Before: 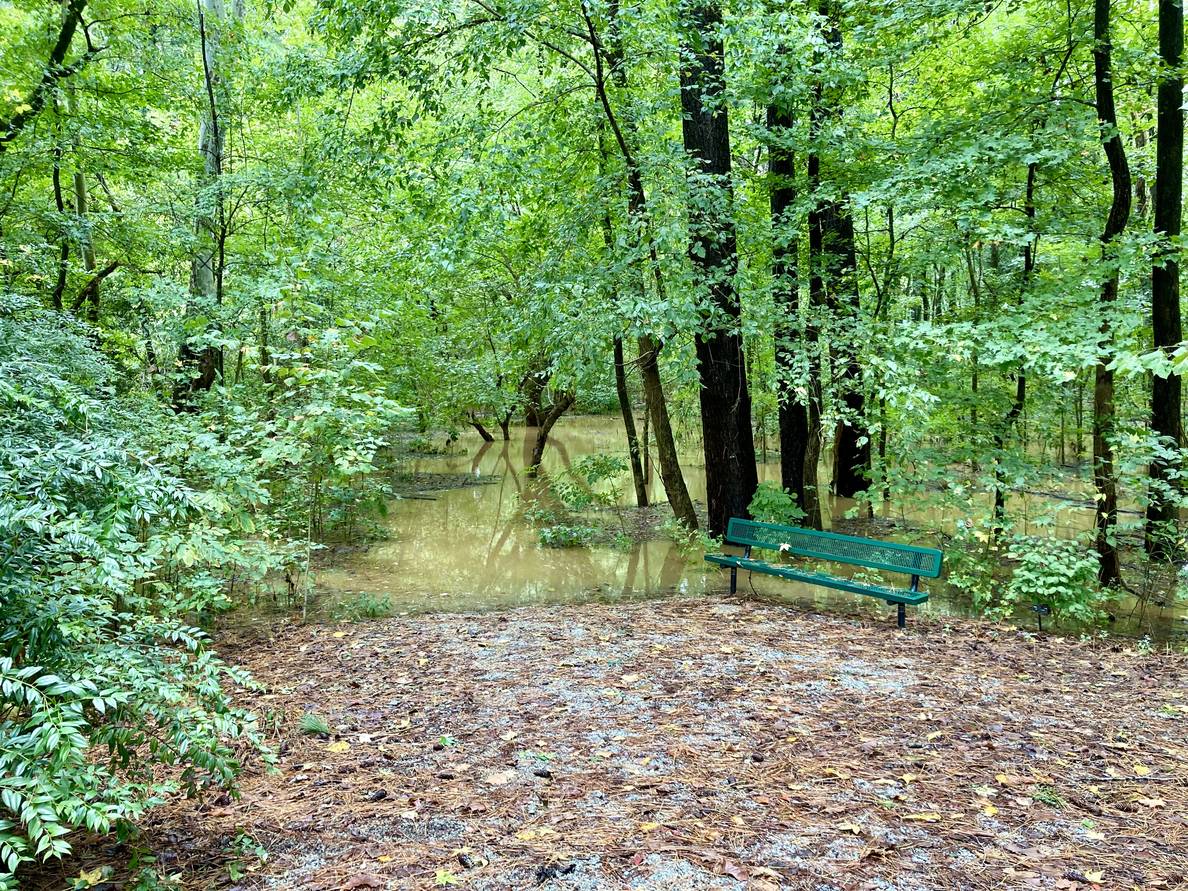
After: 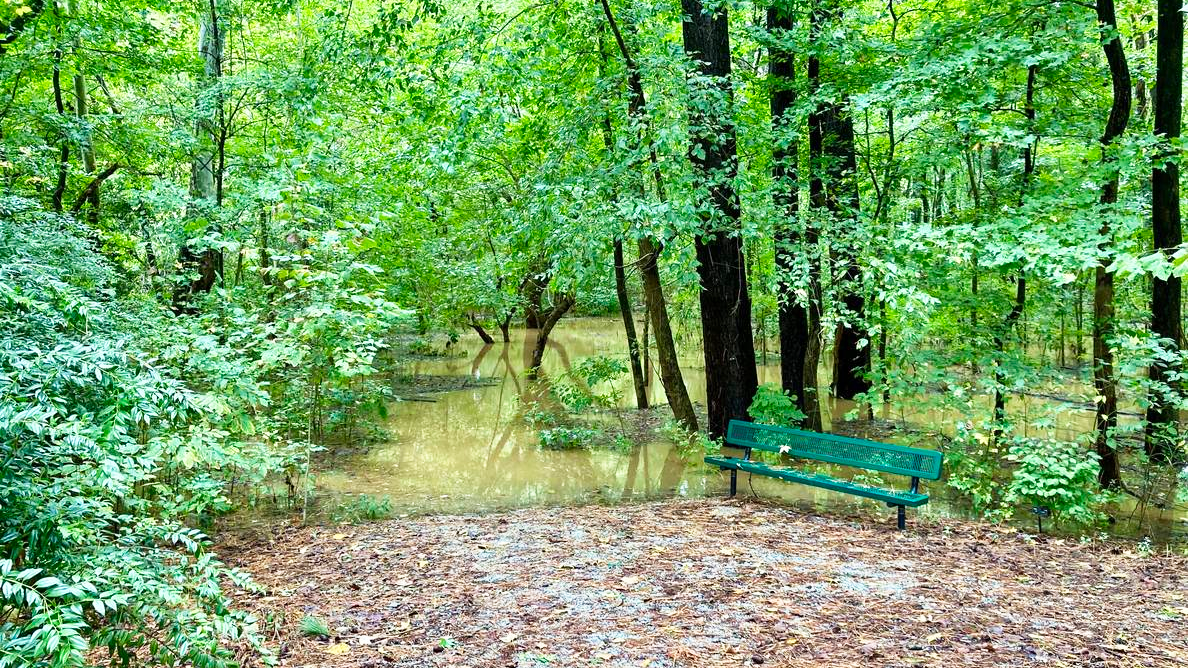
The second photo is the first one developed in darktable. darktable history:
base curve: curves: ch0 [(0, 0) (0.666, 0.806) (1, 1)], preserve colors none
crop: top 11.052%, bottom 13.911%
